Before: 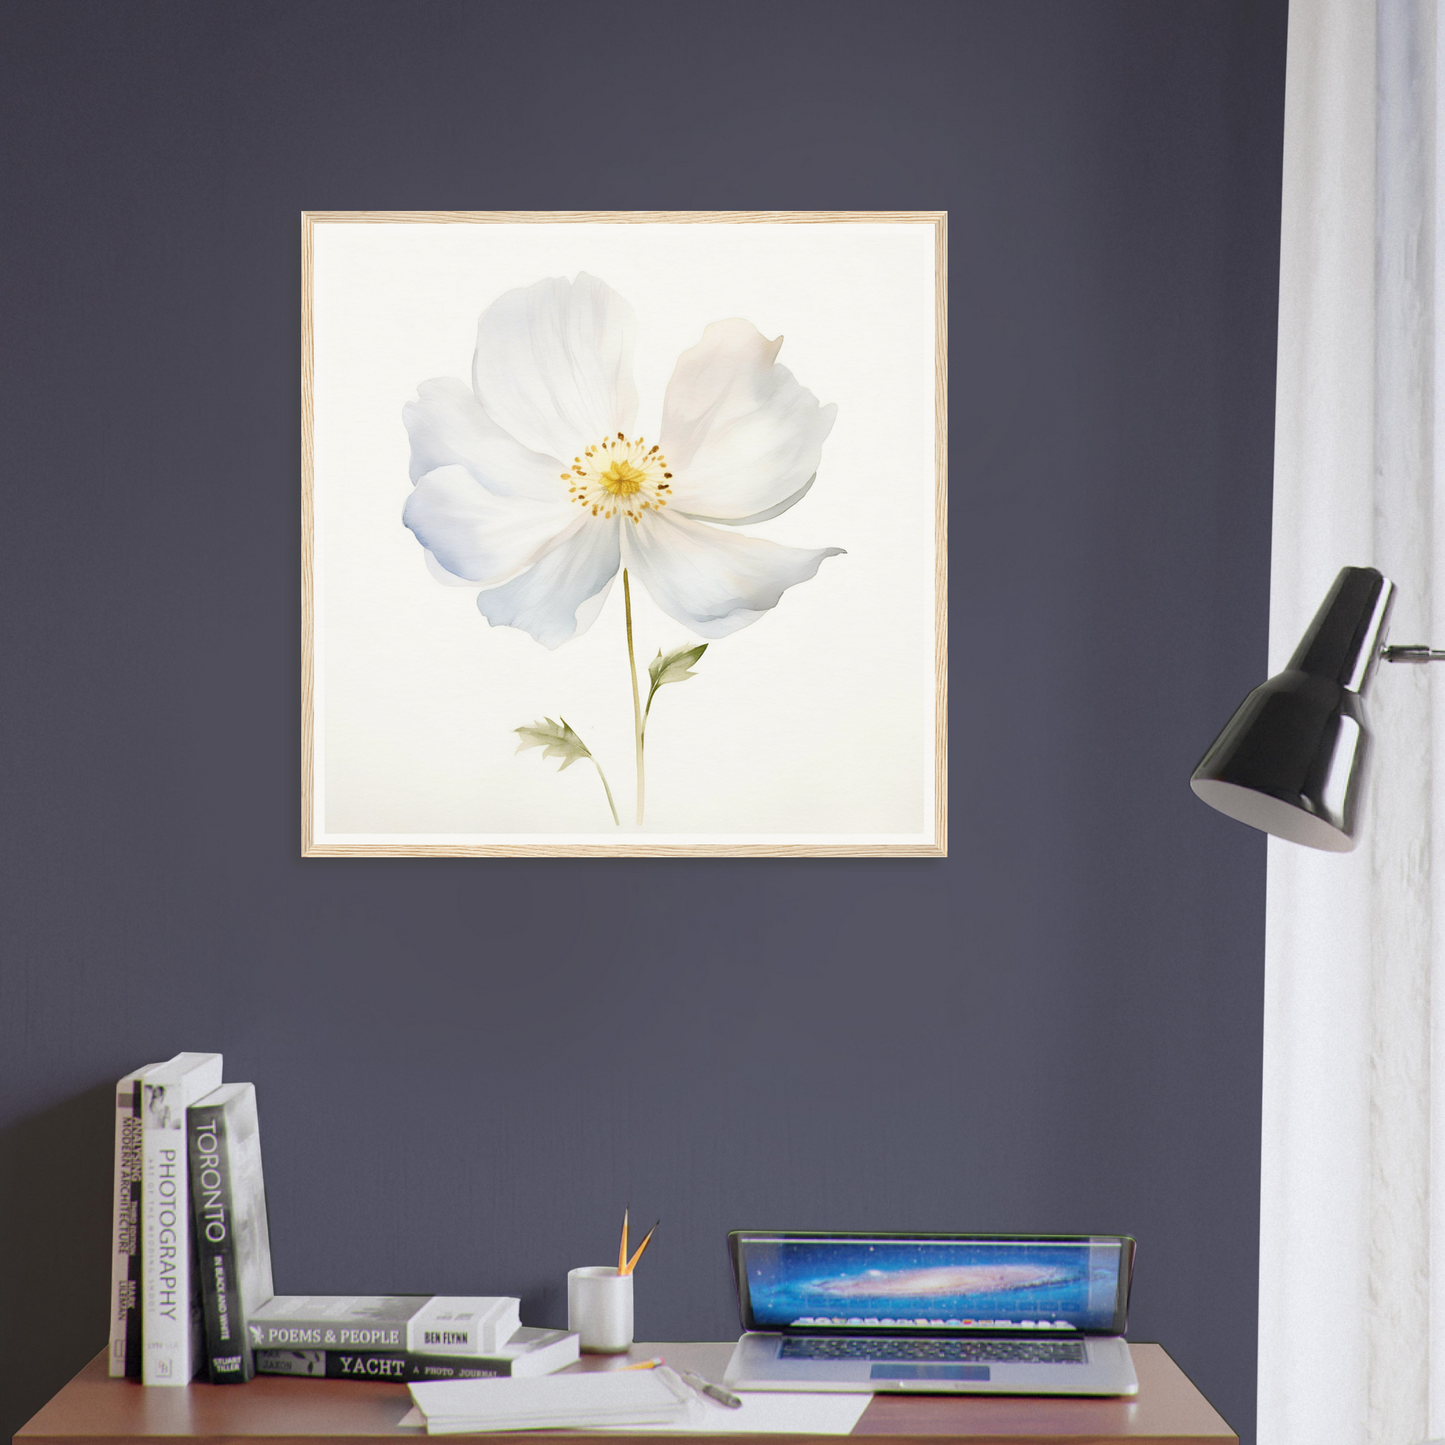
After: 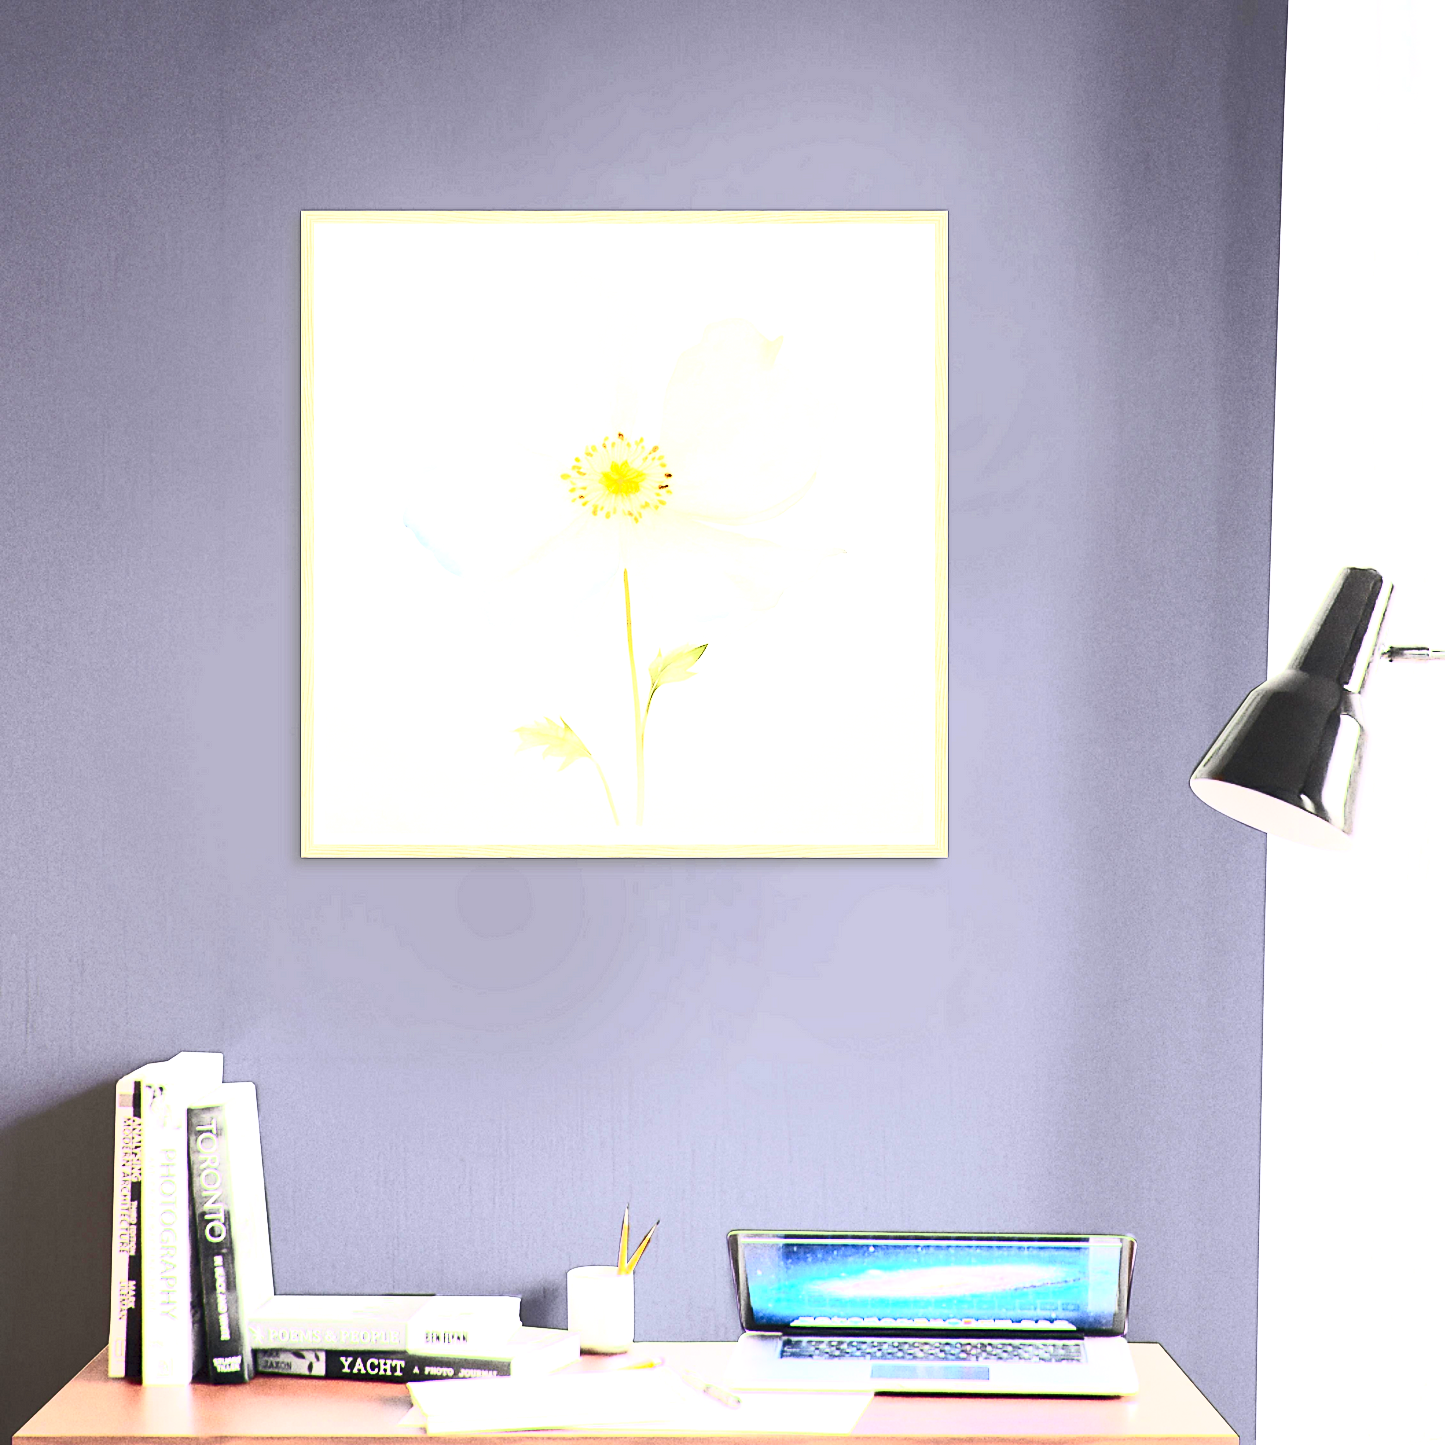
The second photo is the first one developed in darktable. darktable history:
sharpen: radius 1.864, amount 0.398, threshold 1.271
contrast brightness saturation: contrast 0.62, brightness 0.34, saturation 0.14
exposure: black level correction 0, exposure 1.45 EV, compensate exposure bias true, compensate highlight preservation false
